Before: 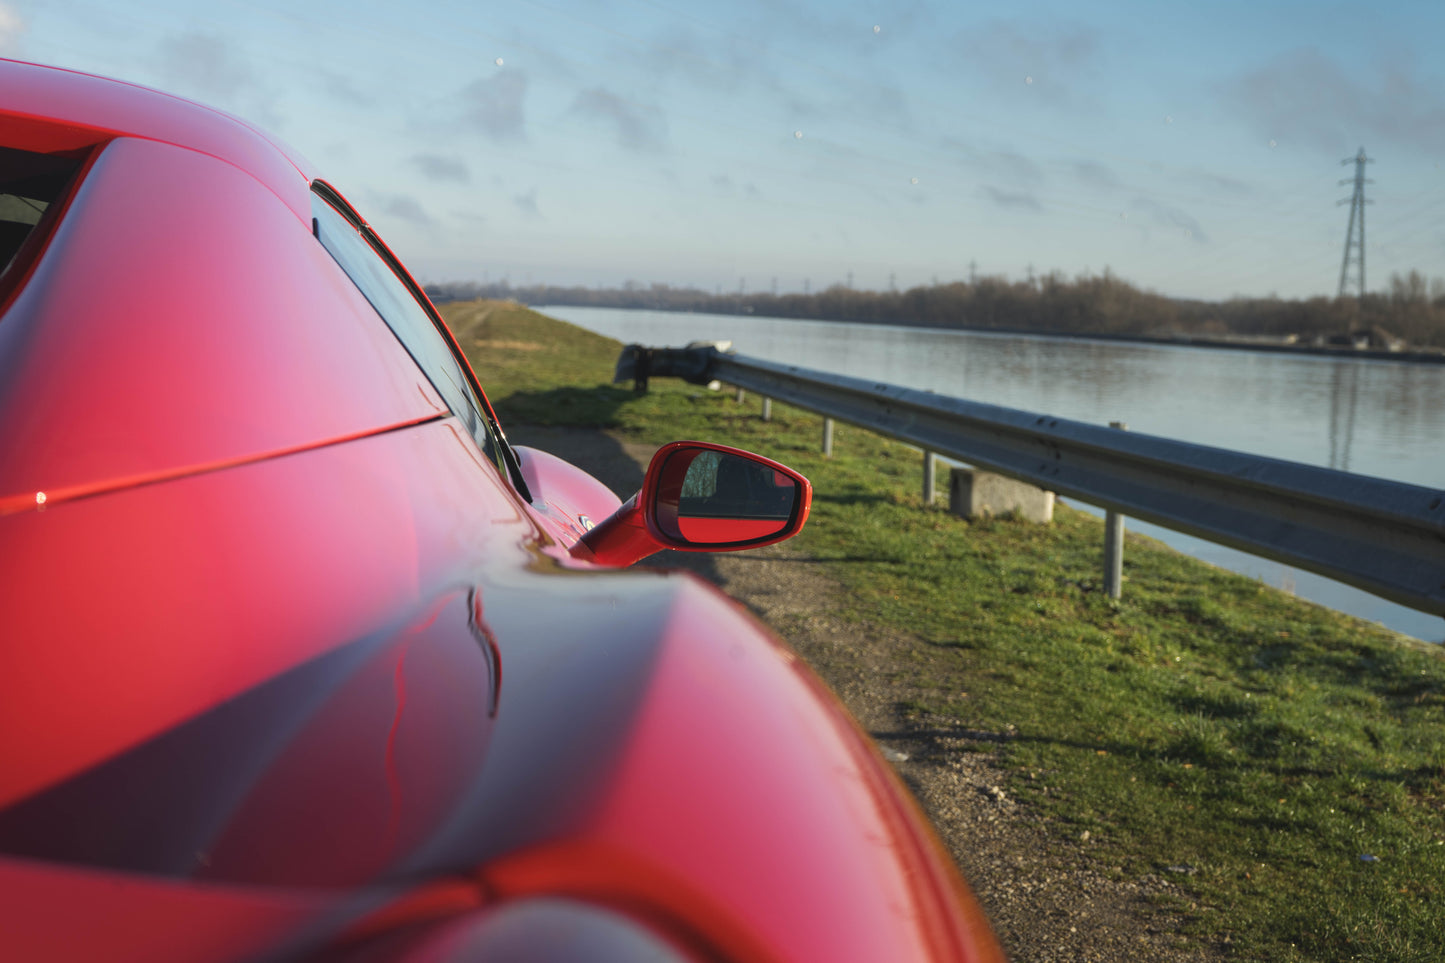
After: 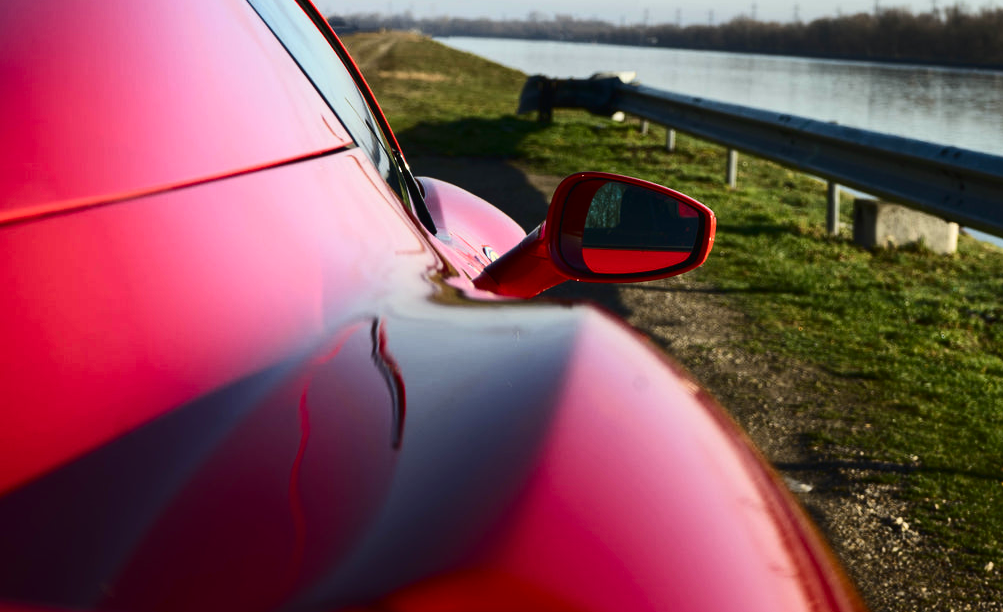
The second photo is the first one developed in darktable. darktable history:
crop: left 6.669%, top 27.998%, right 23.904%, bottom 8.376%
contrast brightness saturation: contrast 0.333, brightness -0.068, saturation 0.167
